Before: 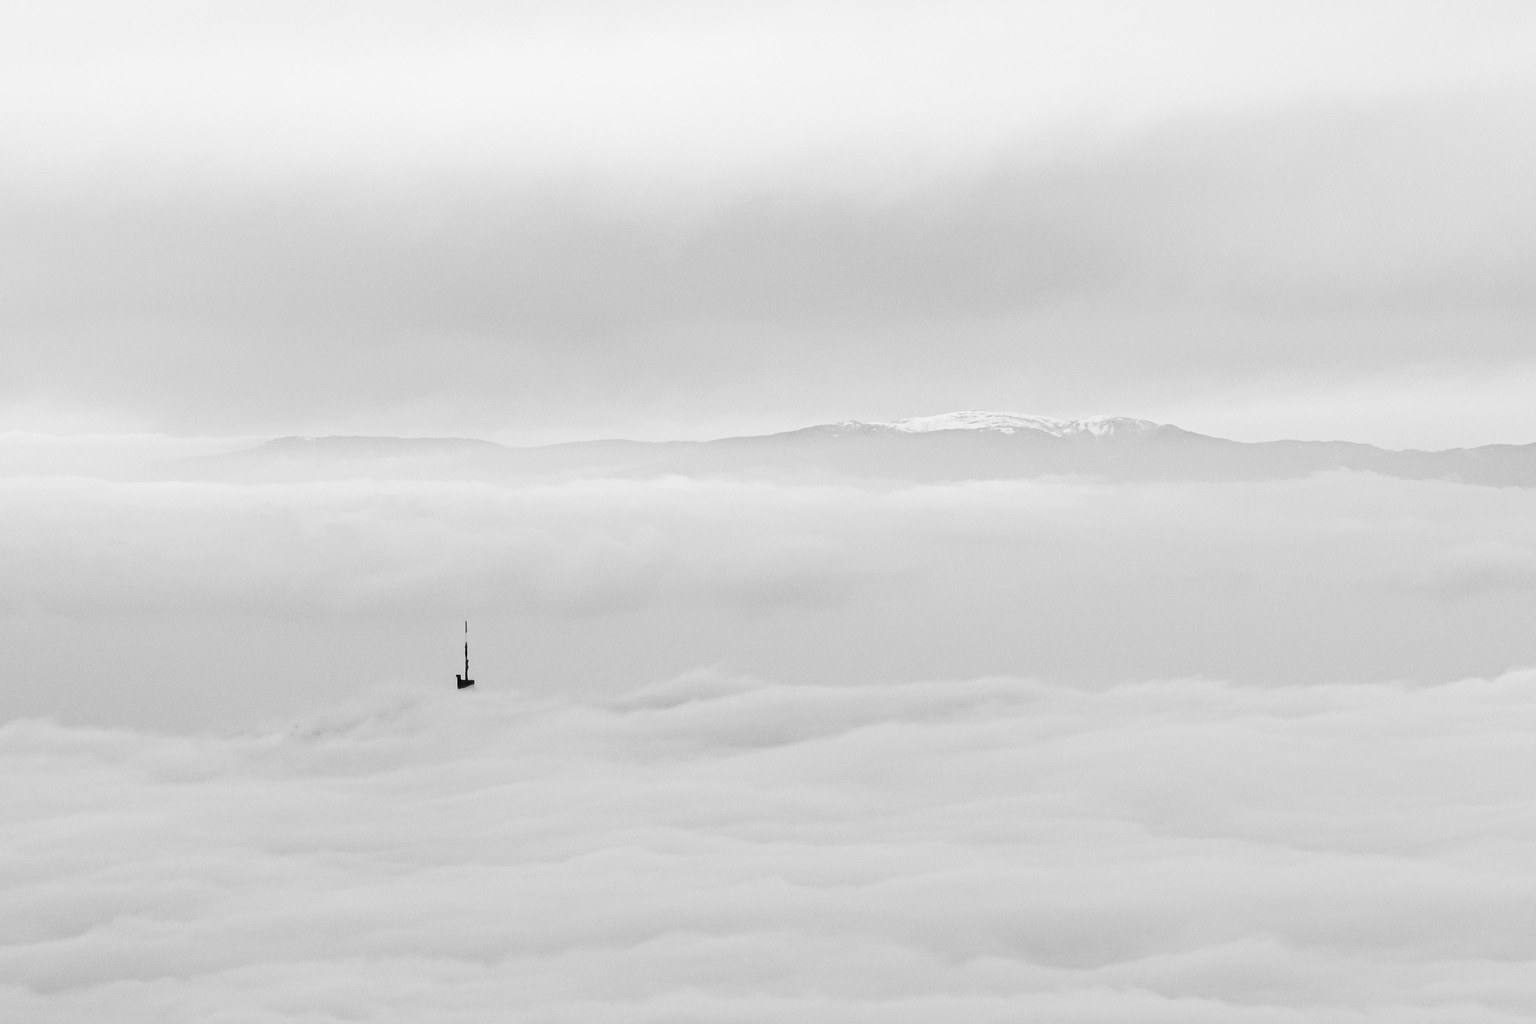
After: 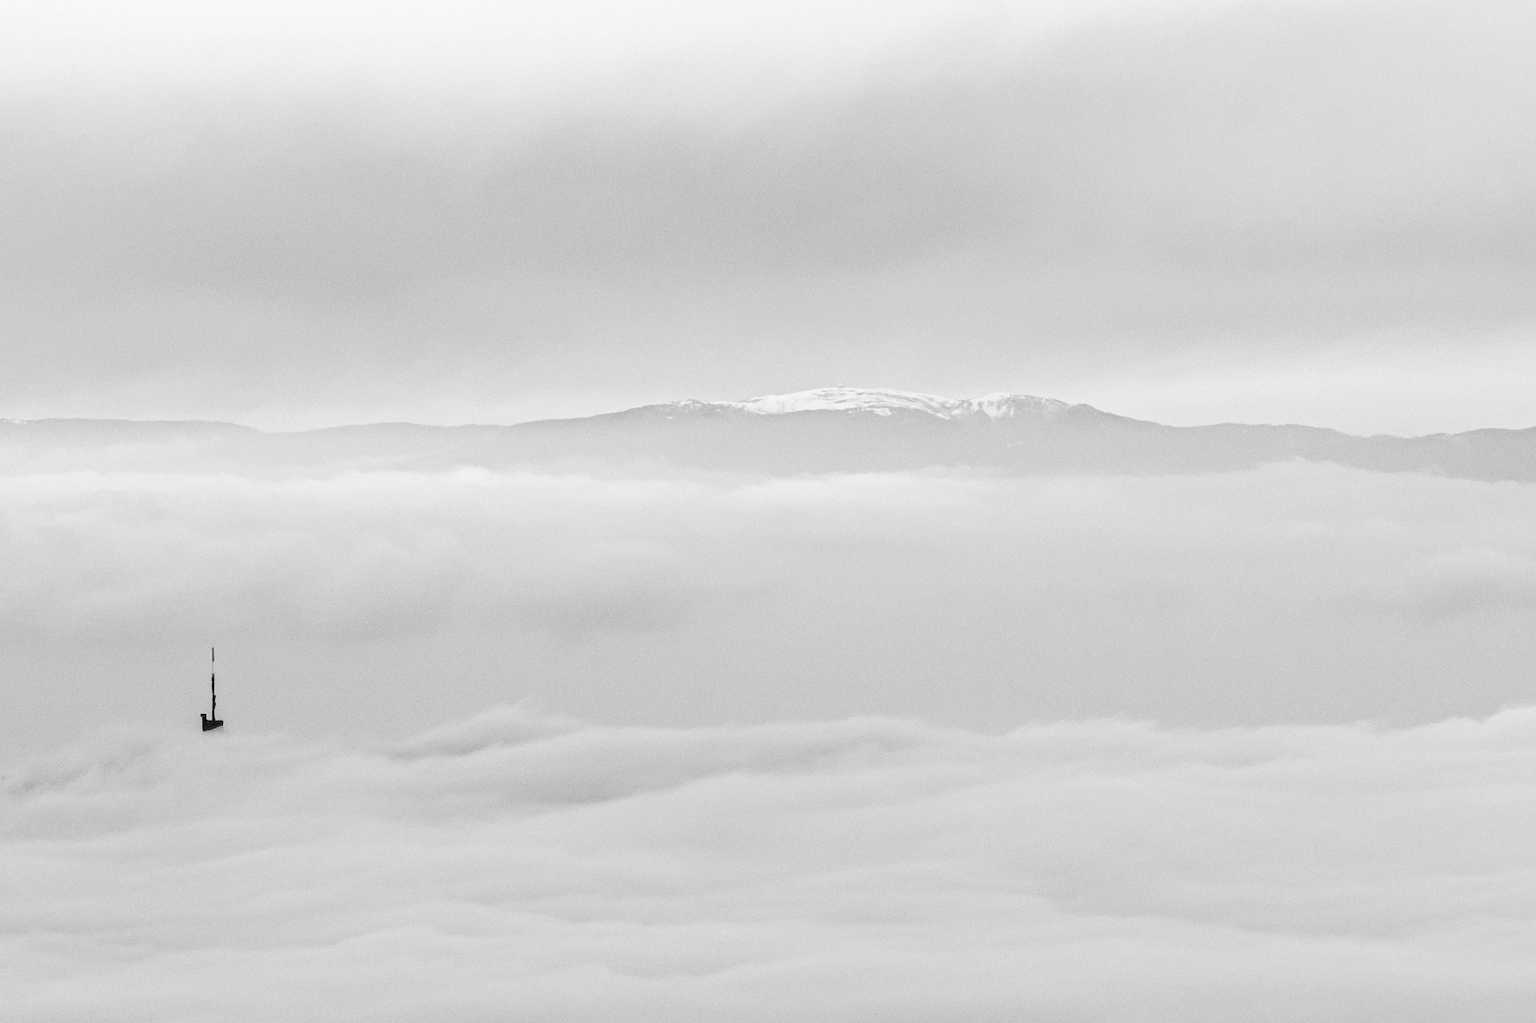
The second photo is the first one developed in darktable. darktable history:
local contrast: on, module defaults
crop: left 19.159%, top 9.58%, bottom 9.58%
